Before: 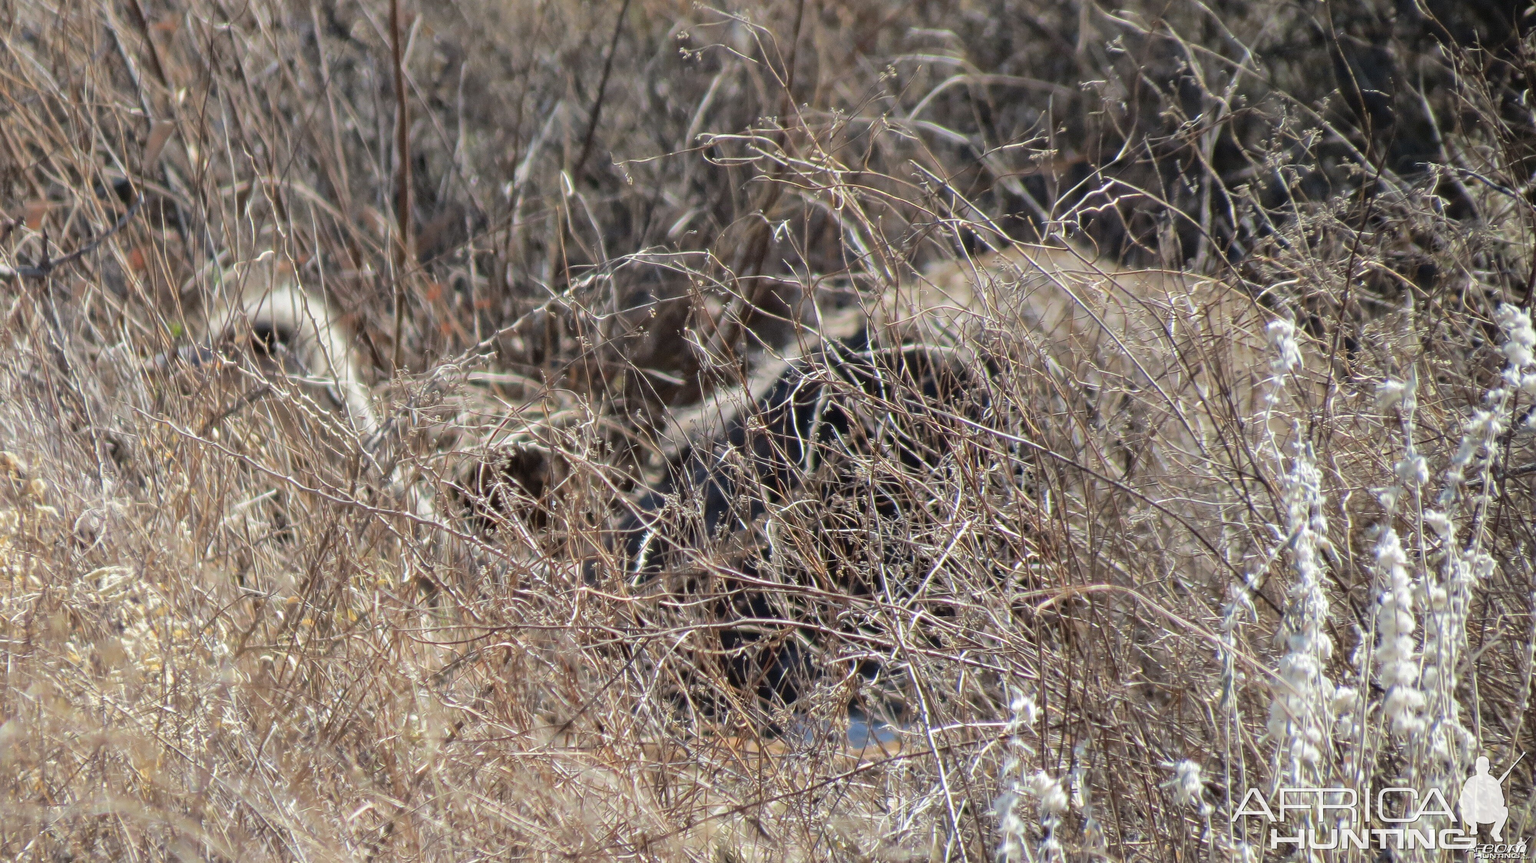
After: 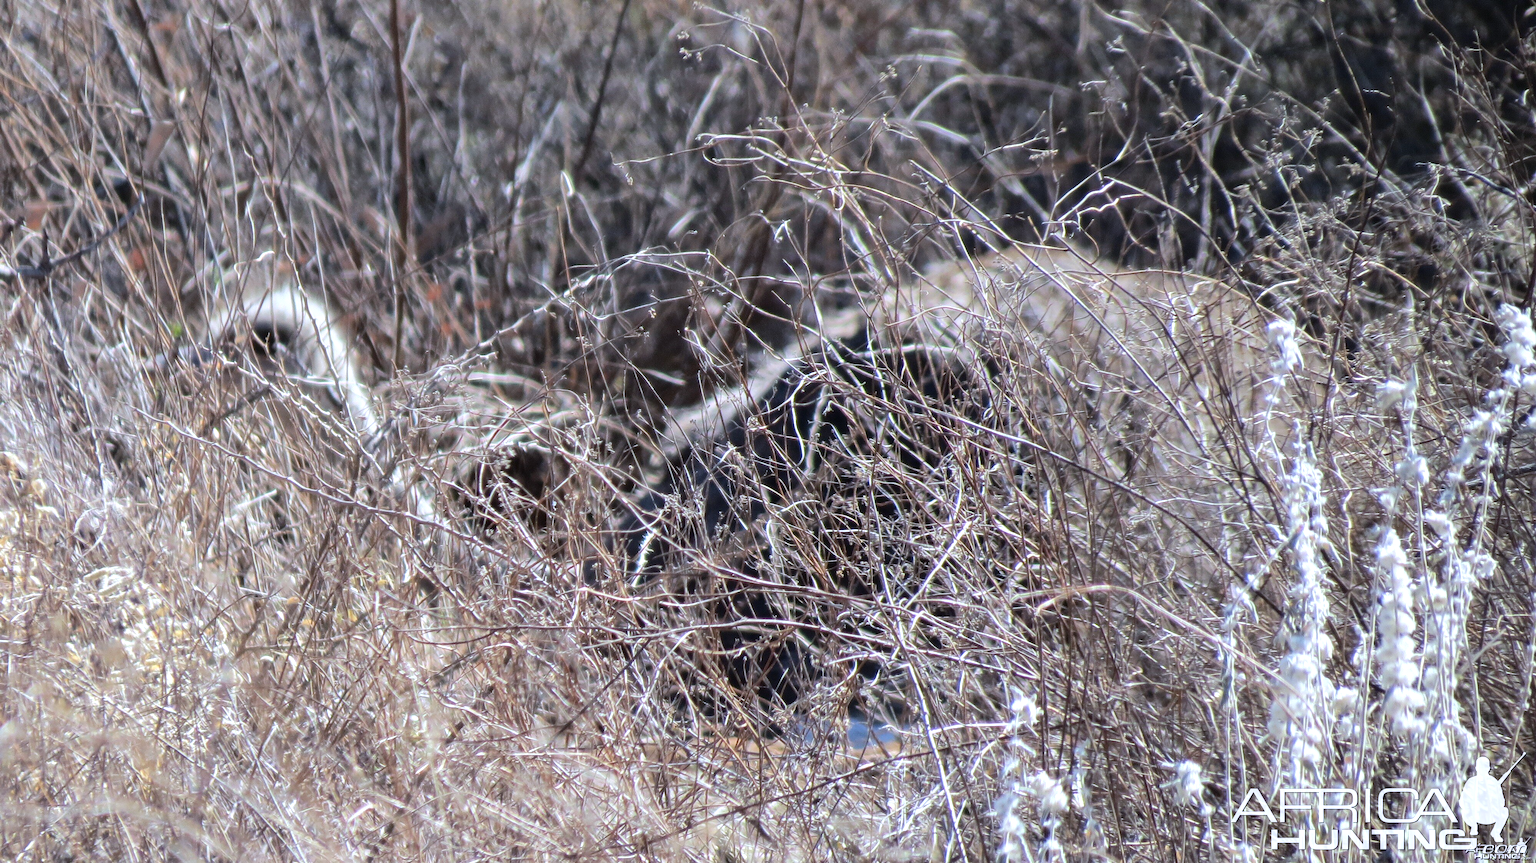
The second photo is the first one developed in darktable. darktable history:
color calibration: illuminant as shot in camera, x 0.37, y 0.382, temperature 4313.32 K
tone equalizer: -8 EV -0.417 EV, -7 EV -0.389 EV, -6 EV -0.333 EV, -5 EV -0.222 EV, -3 EV 0.222 EV, -2 EV 0.333 EV, -1 EV 0.389 EV, +0 EV 0.417 EV, edges refinement/feathering 500, mask exposure compensation -1.57 EV, preserve details no
